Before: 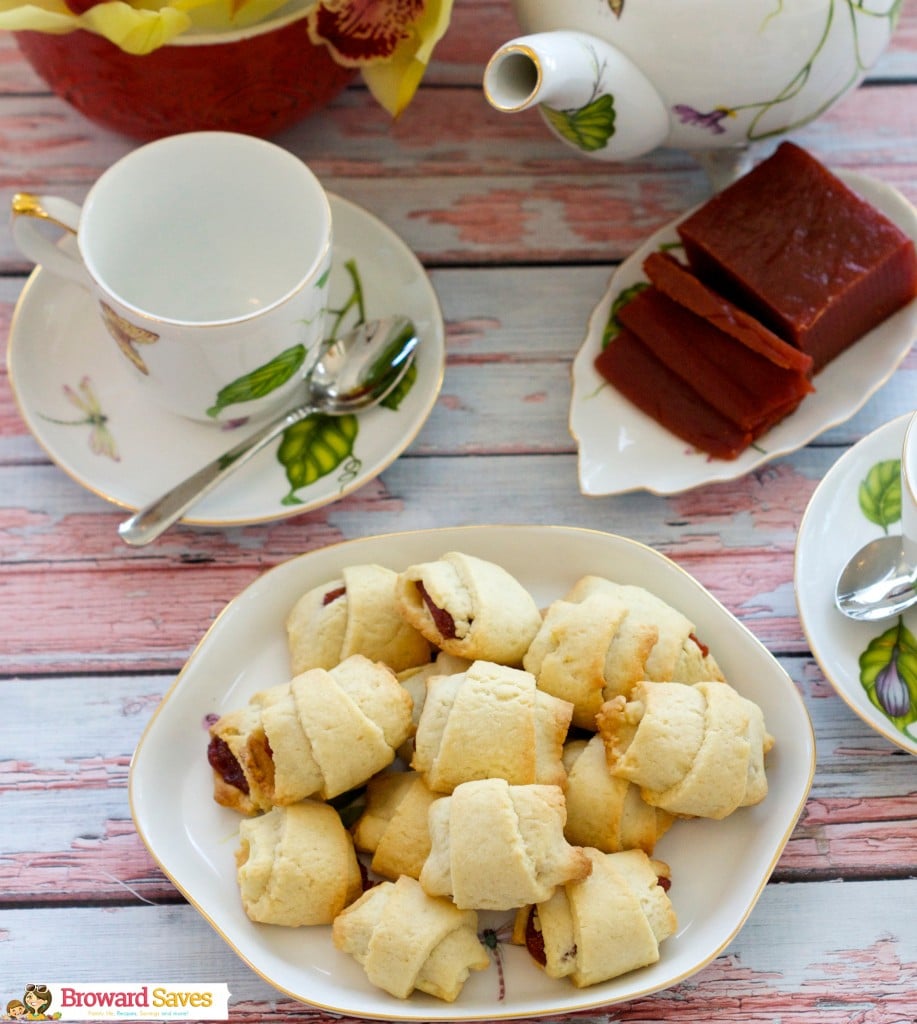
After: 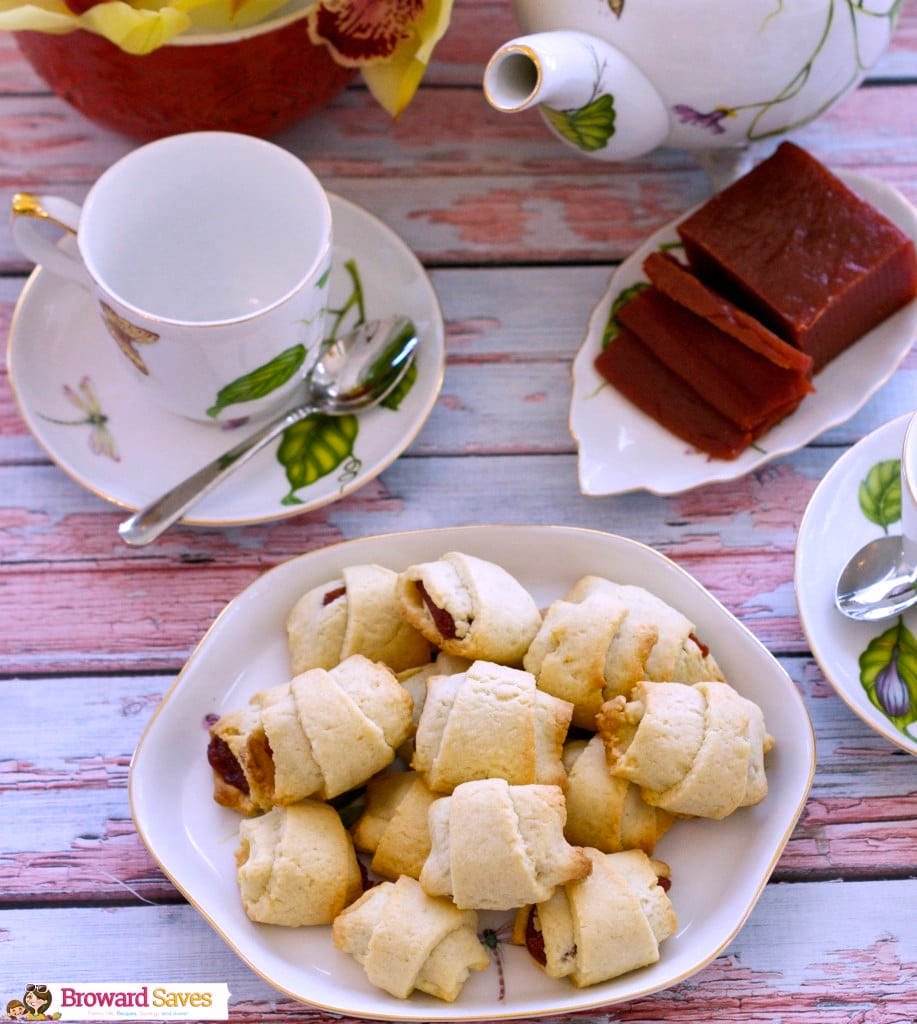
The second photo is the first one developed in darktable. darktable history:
shadows and highlights: soften with gaussian
white balance: red 1.042, blue 1.17
tone equalizer: on, module defaults
